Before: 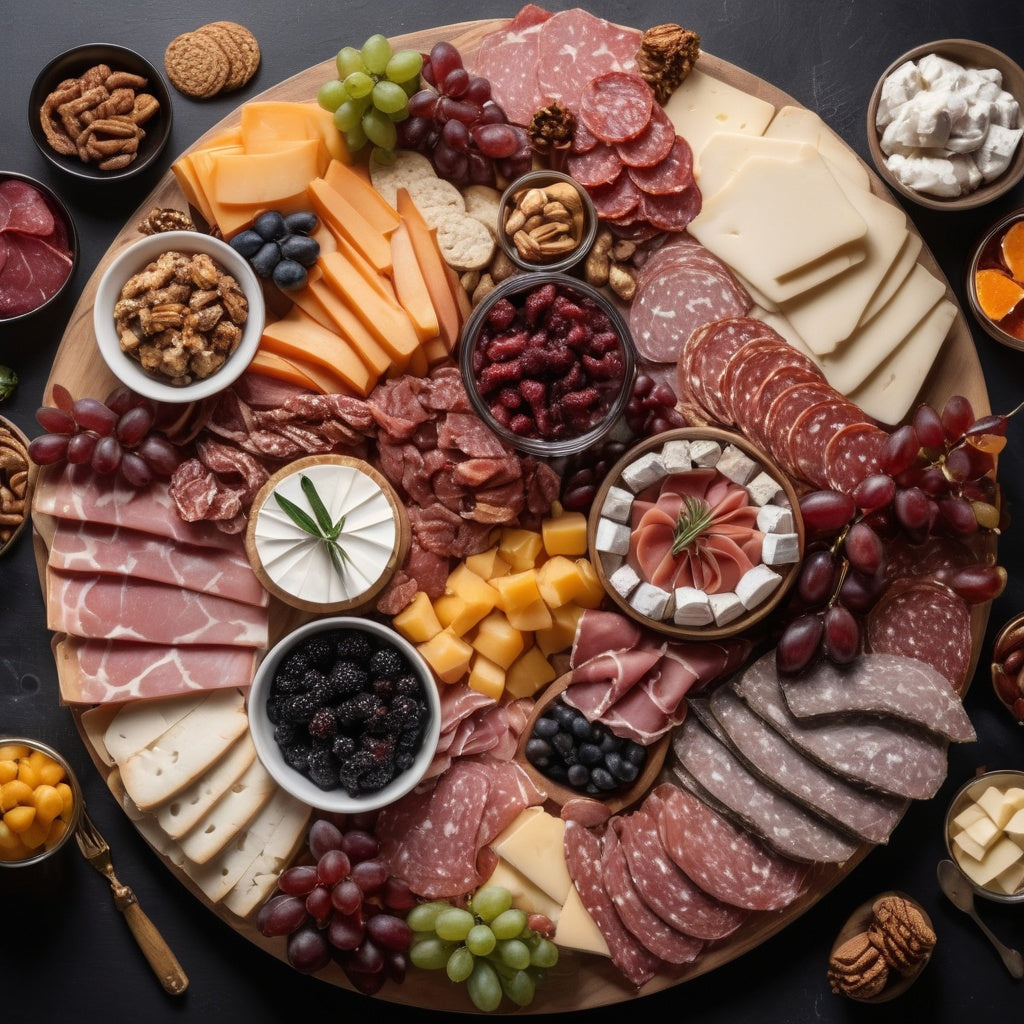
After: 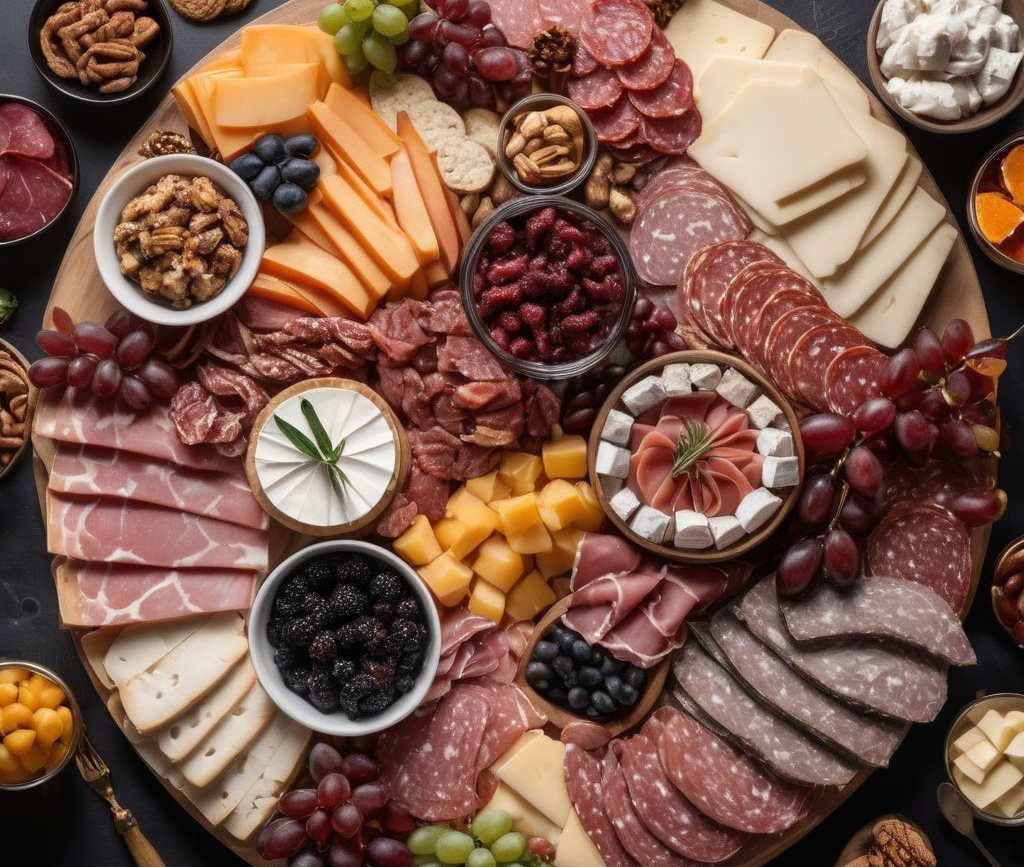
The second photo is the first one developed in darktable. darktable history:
crop: top 7.604%, bottom 7.688%
